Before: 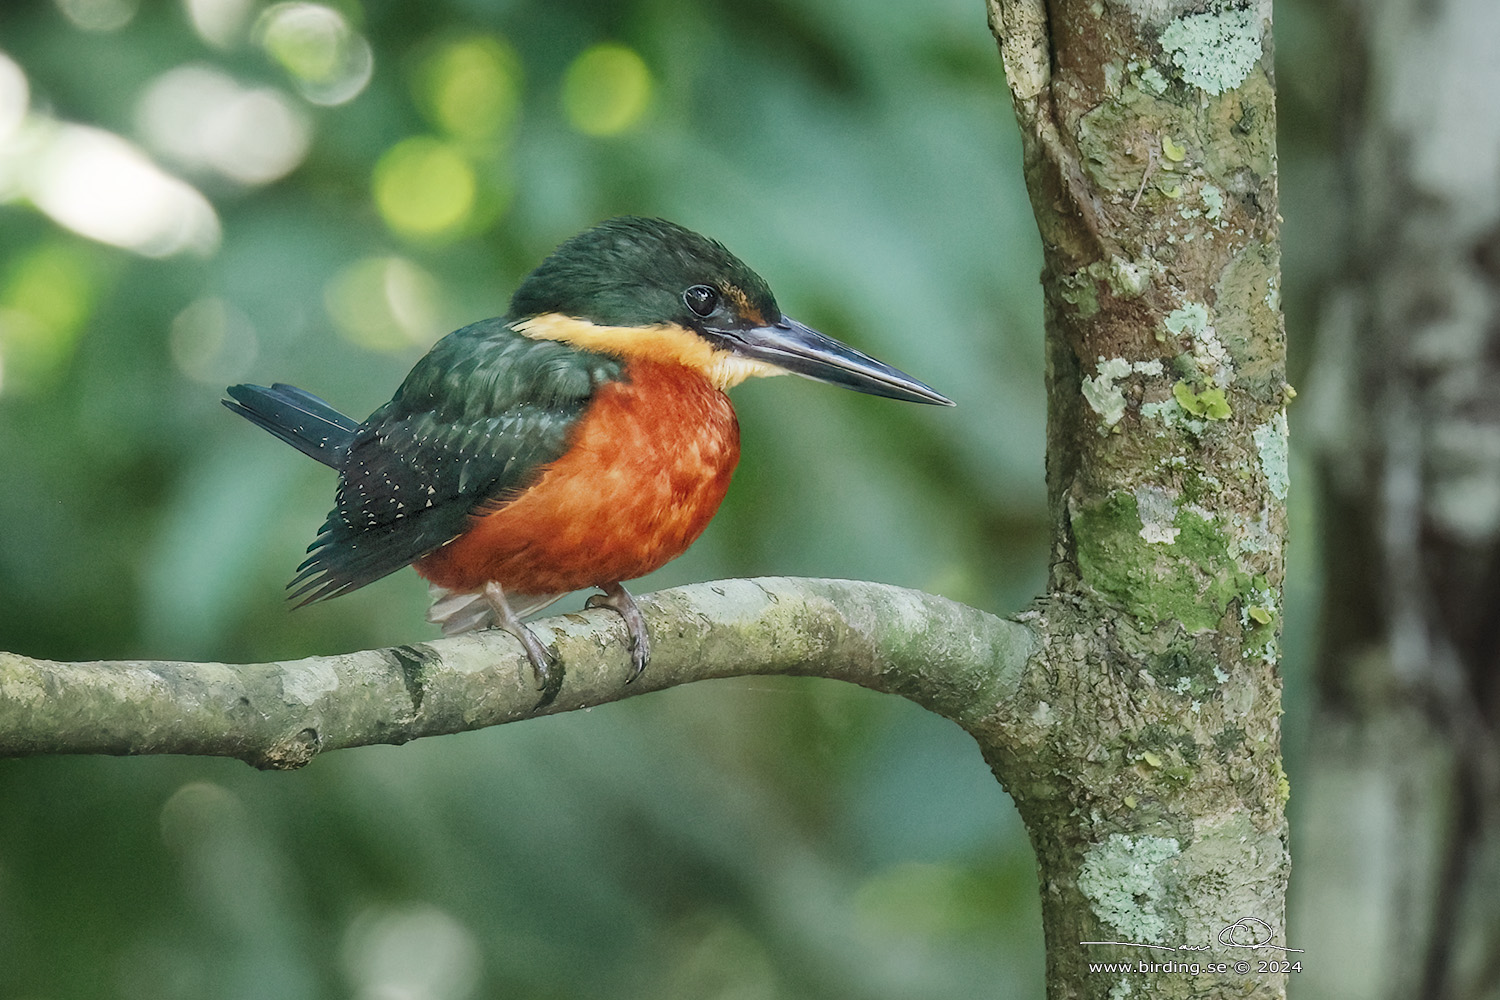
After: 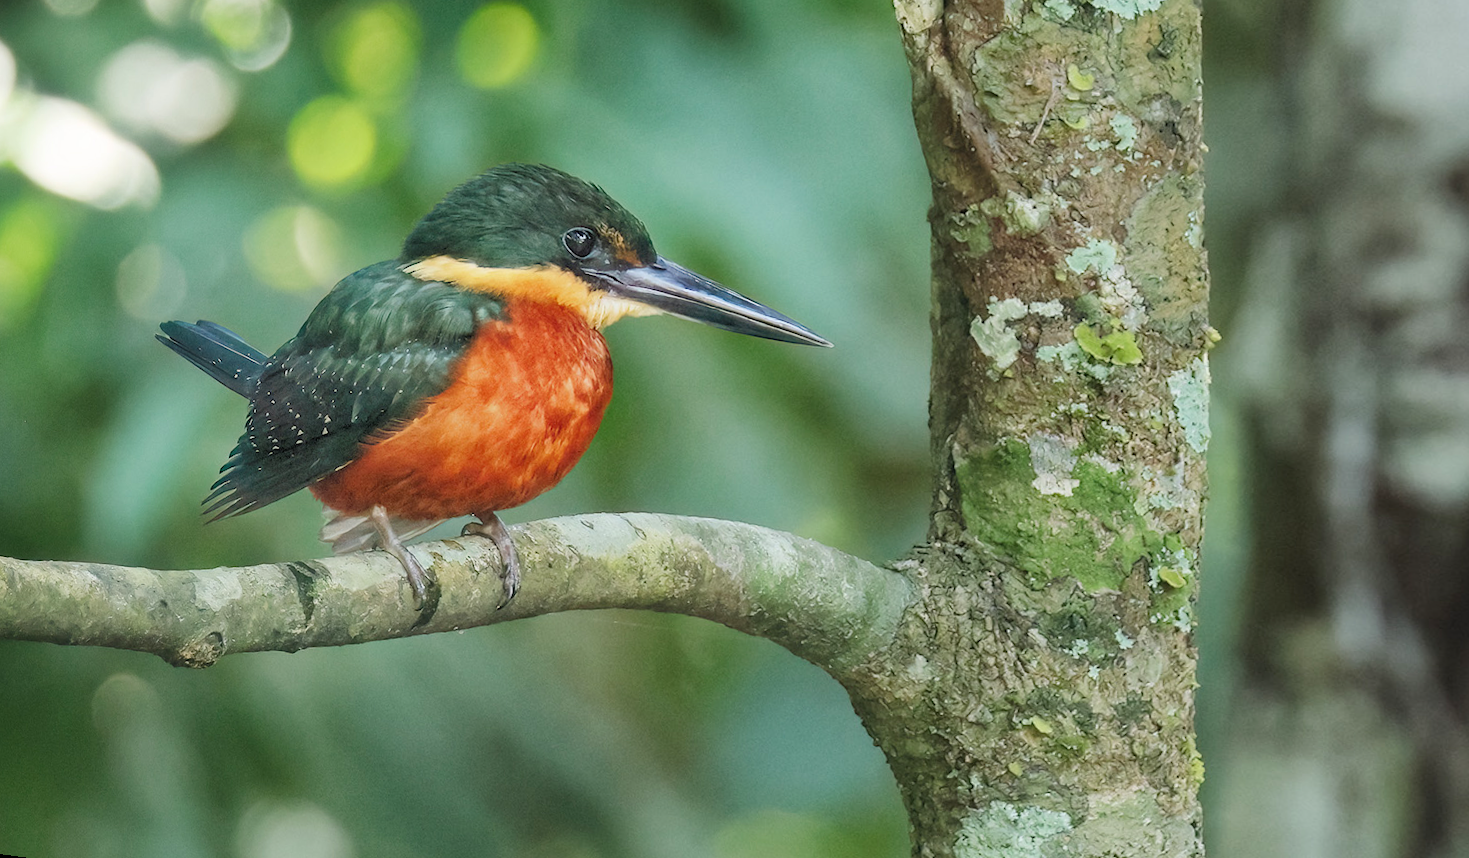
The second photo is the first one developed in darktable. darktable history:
rotate and perspective: rotation 1.69°, lens shift (vertical) -0.023, lens shift (horizontal) -0.291, crop left 0.025, crop right 0.988, crop top 0.092, crop bottom 0.842
contrast brightness saturation: contrast 0.03, brightness 0.06, saturation 0.13
